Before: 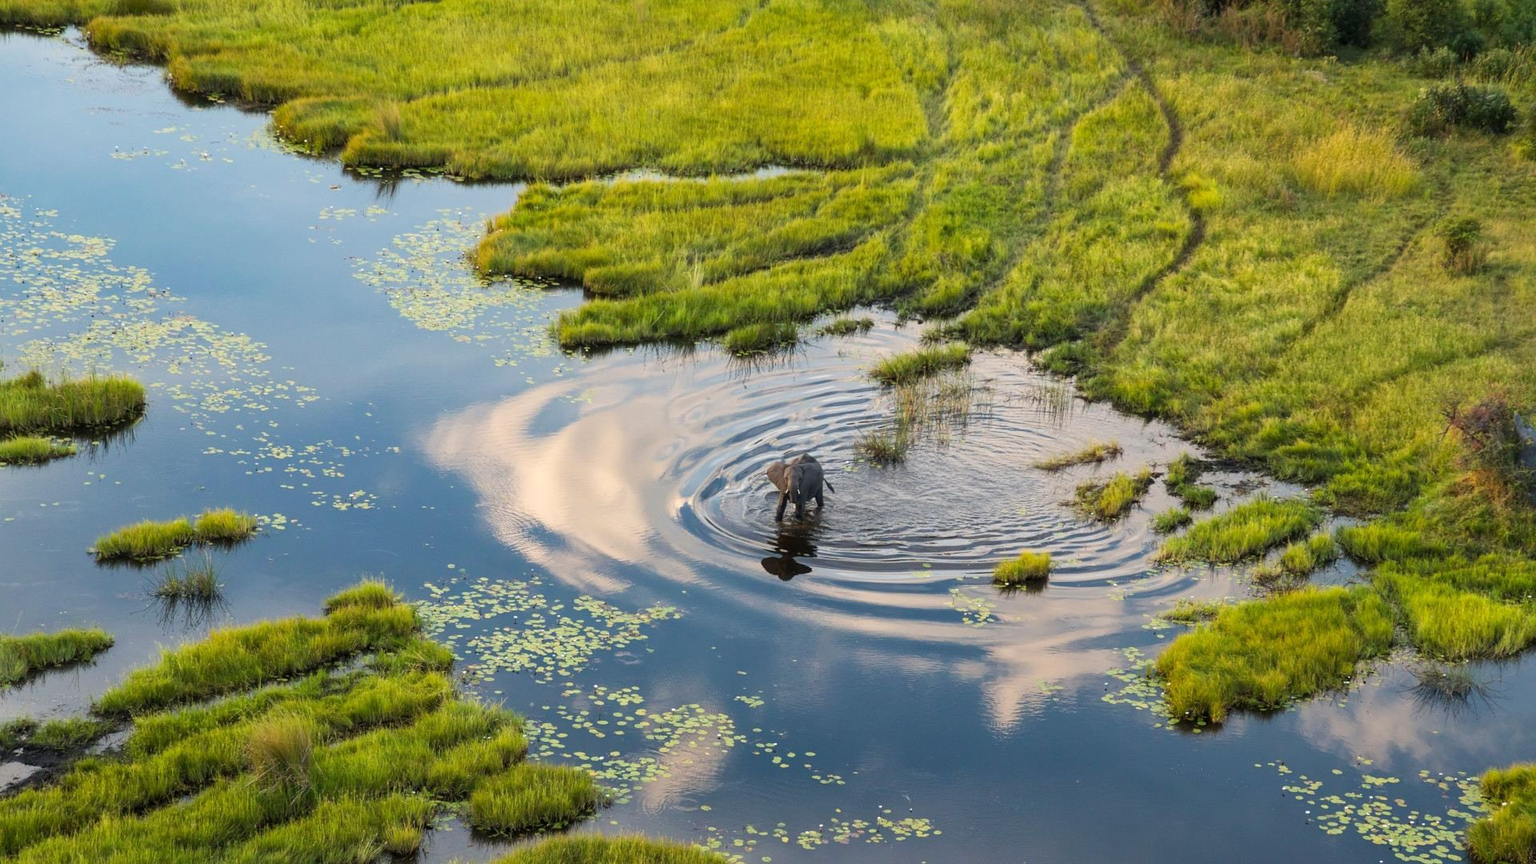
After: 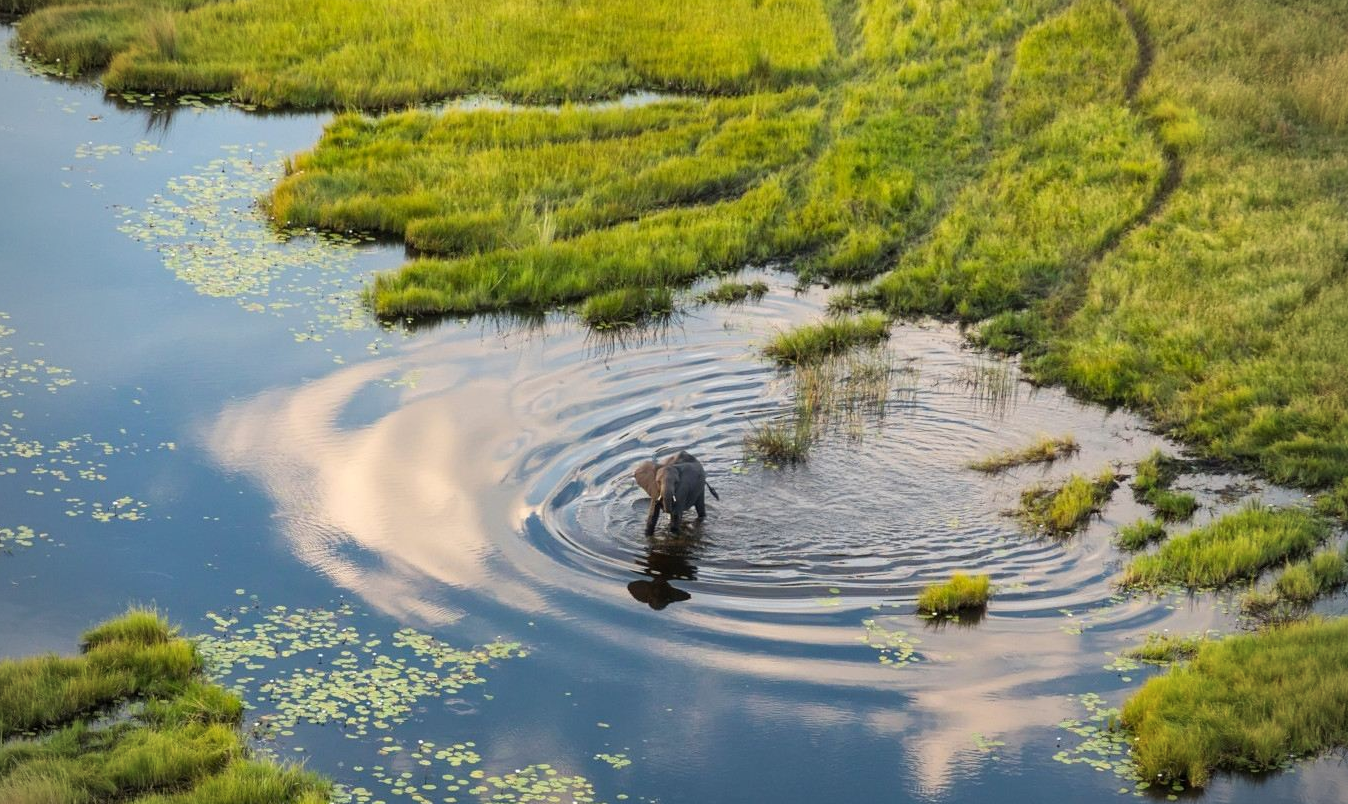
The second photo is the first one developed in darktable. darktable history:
crop and rotate: left 16.9%, top 10.817%, right 12.871%, bottom 14.685%
vignetting: fall-off radius 60.83%
